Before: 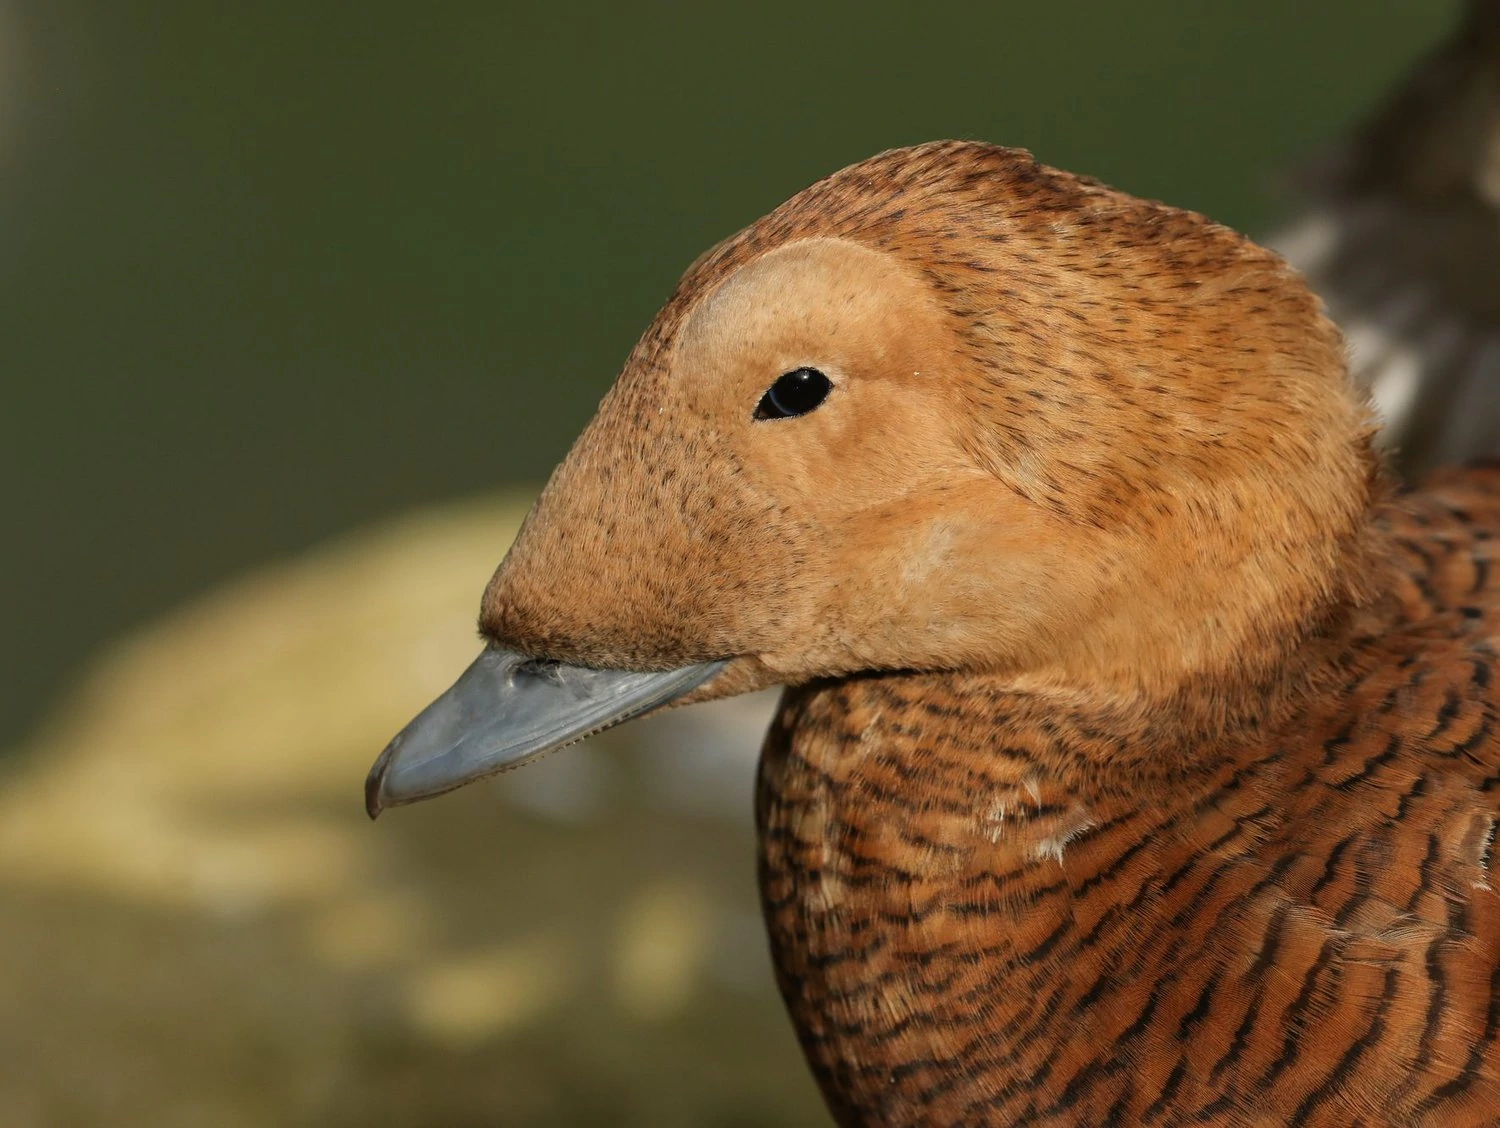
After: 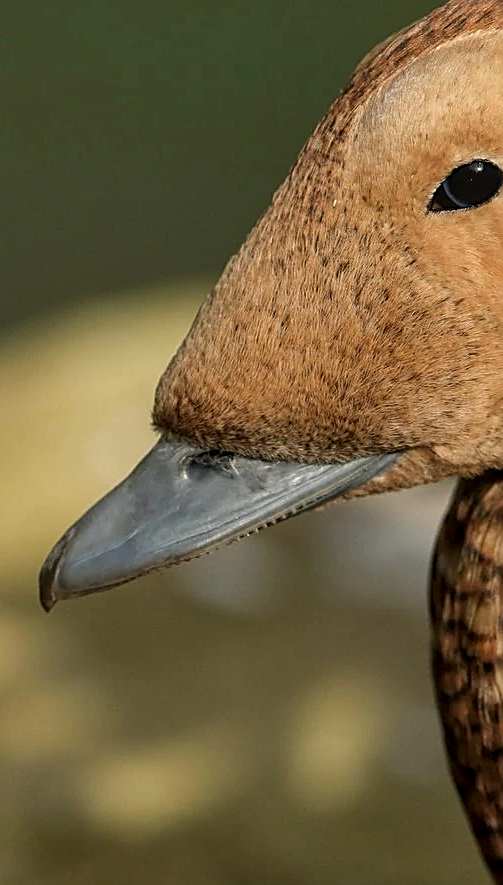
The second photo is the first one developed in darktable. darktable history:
sharpen: amount 0.75
crop and rotate: left 21.77%, top 18.528%, right 44.676%, bottom 2.997%
shadows and highlights: shadows 32, highlights -32, soften with gaussian
local contrast: on, module defaults
